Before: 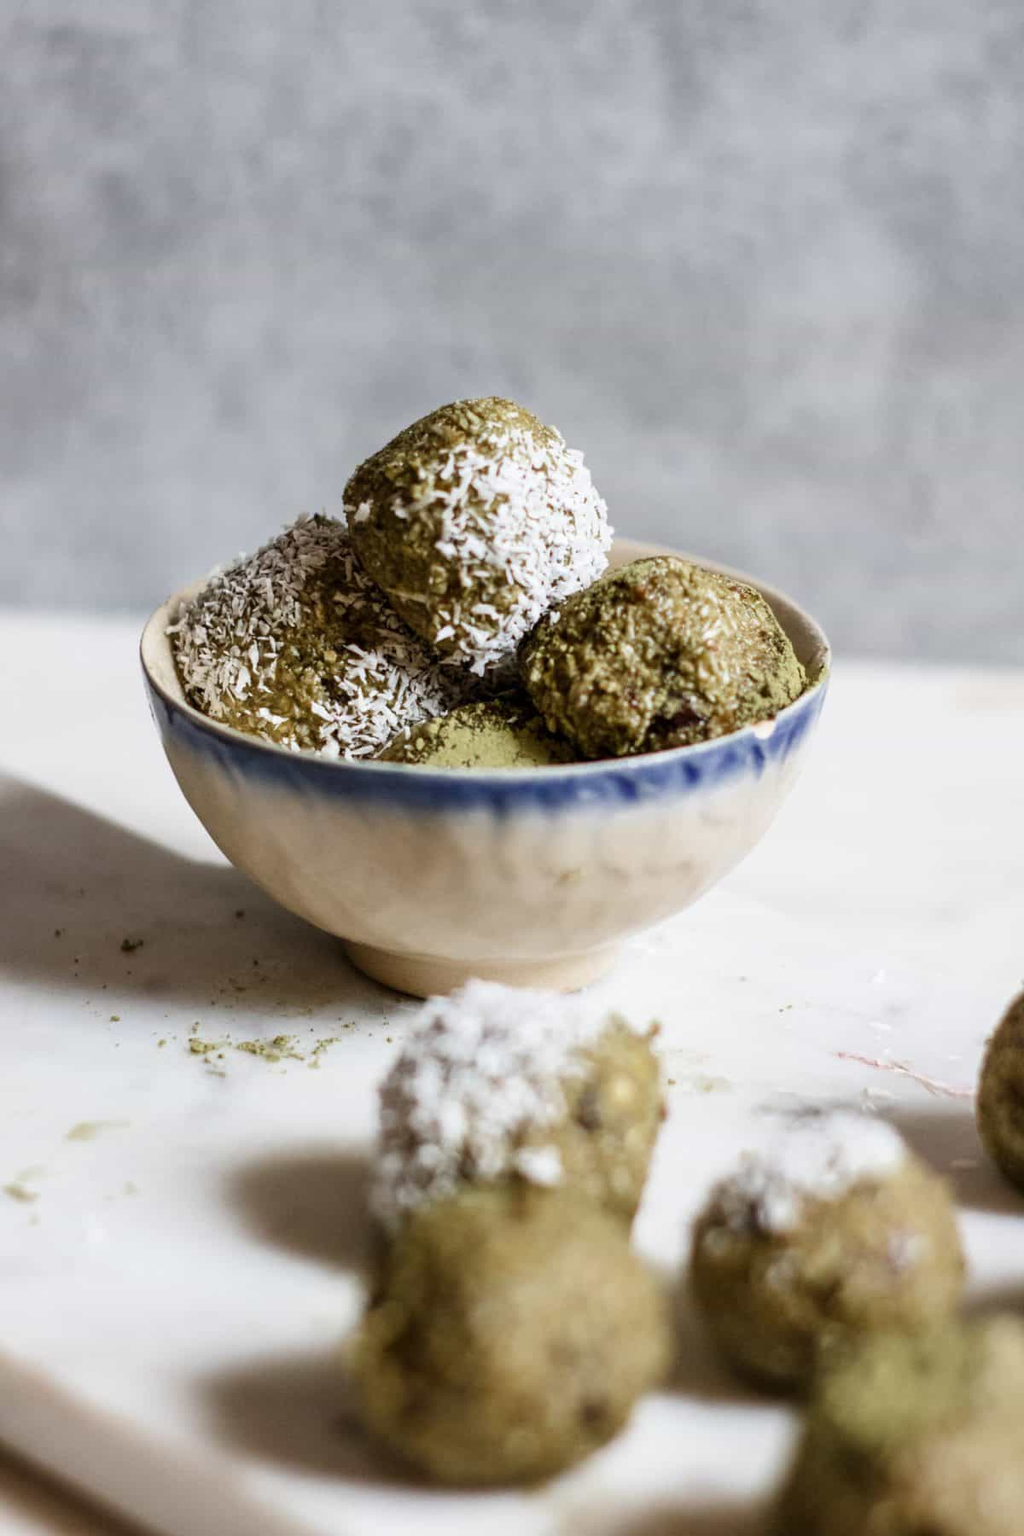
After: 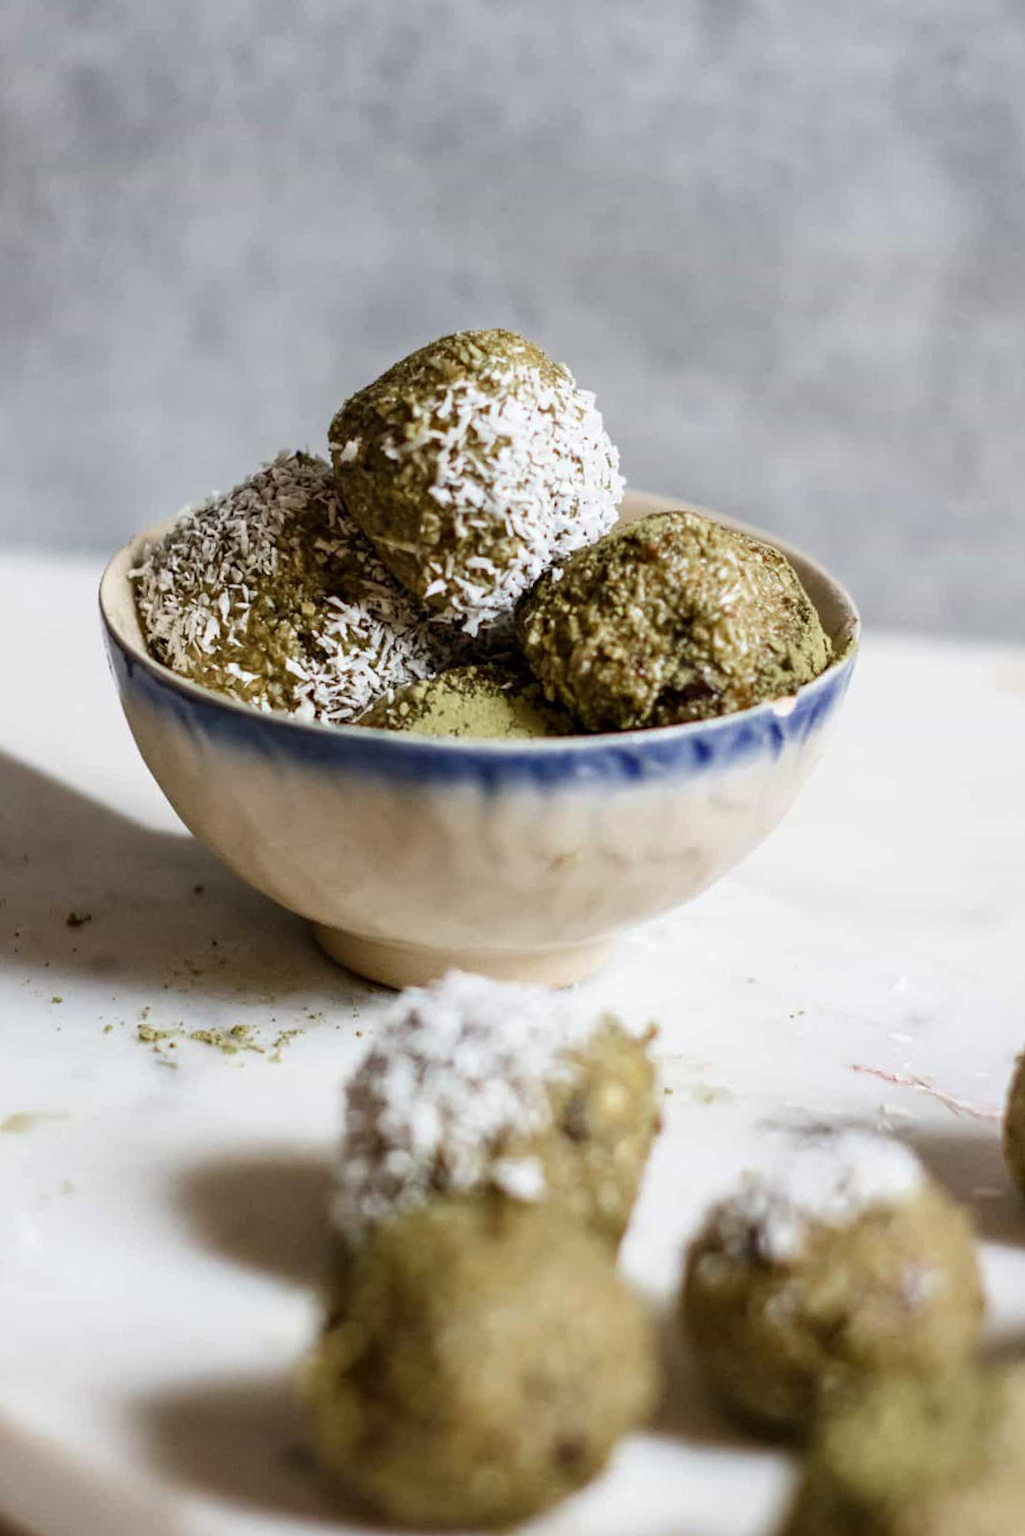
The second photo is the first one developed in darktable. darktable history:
haze removal: strength 0.097, compatibility mode true, adaptive false
crop and rotate: angle -2°, left 3.088%, top 4.157%, right 1.364%, bottom 0.457%
